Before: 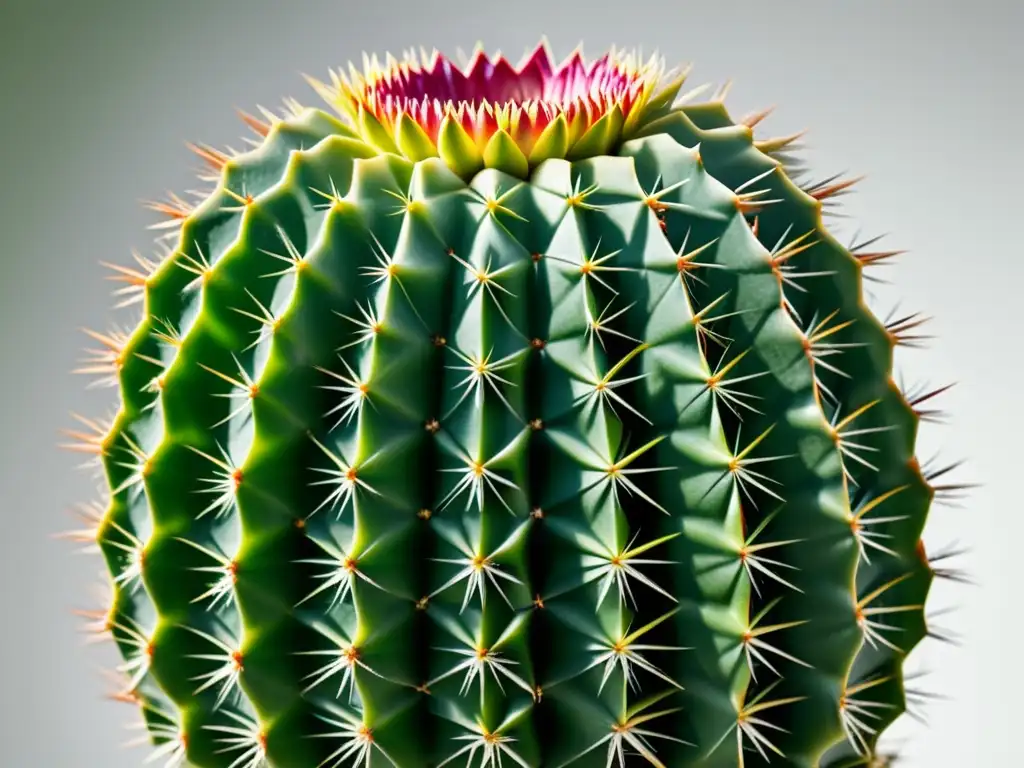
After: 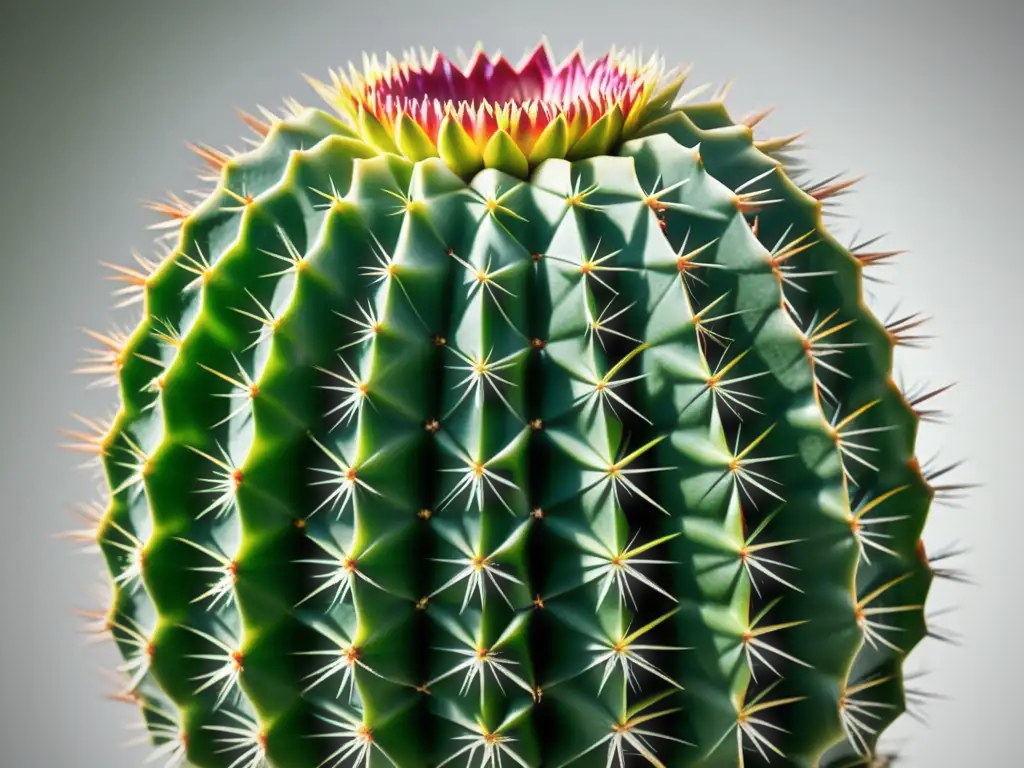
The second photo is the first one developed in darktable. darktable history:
haze removal: strength -0.079, distance 0.362, compatibility mode true, adaptive false
vignetting: on, module defaults
